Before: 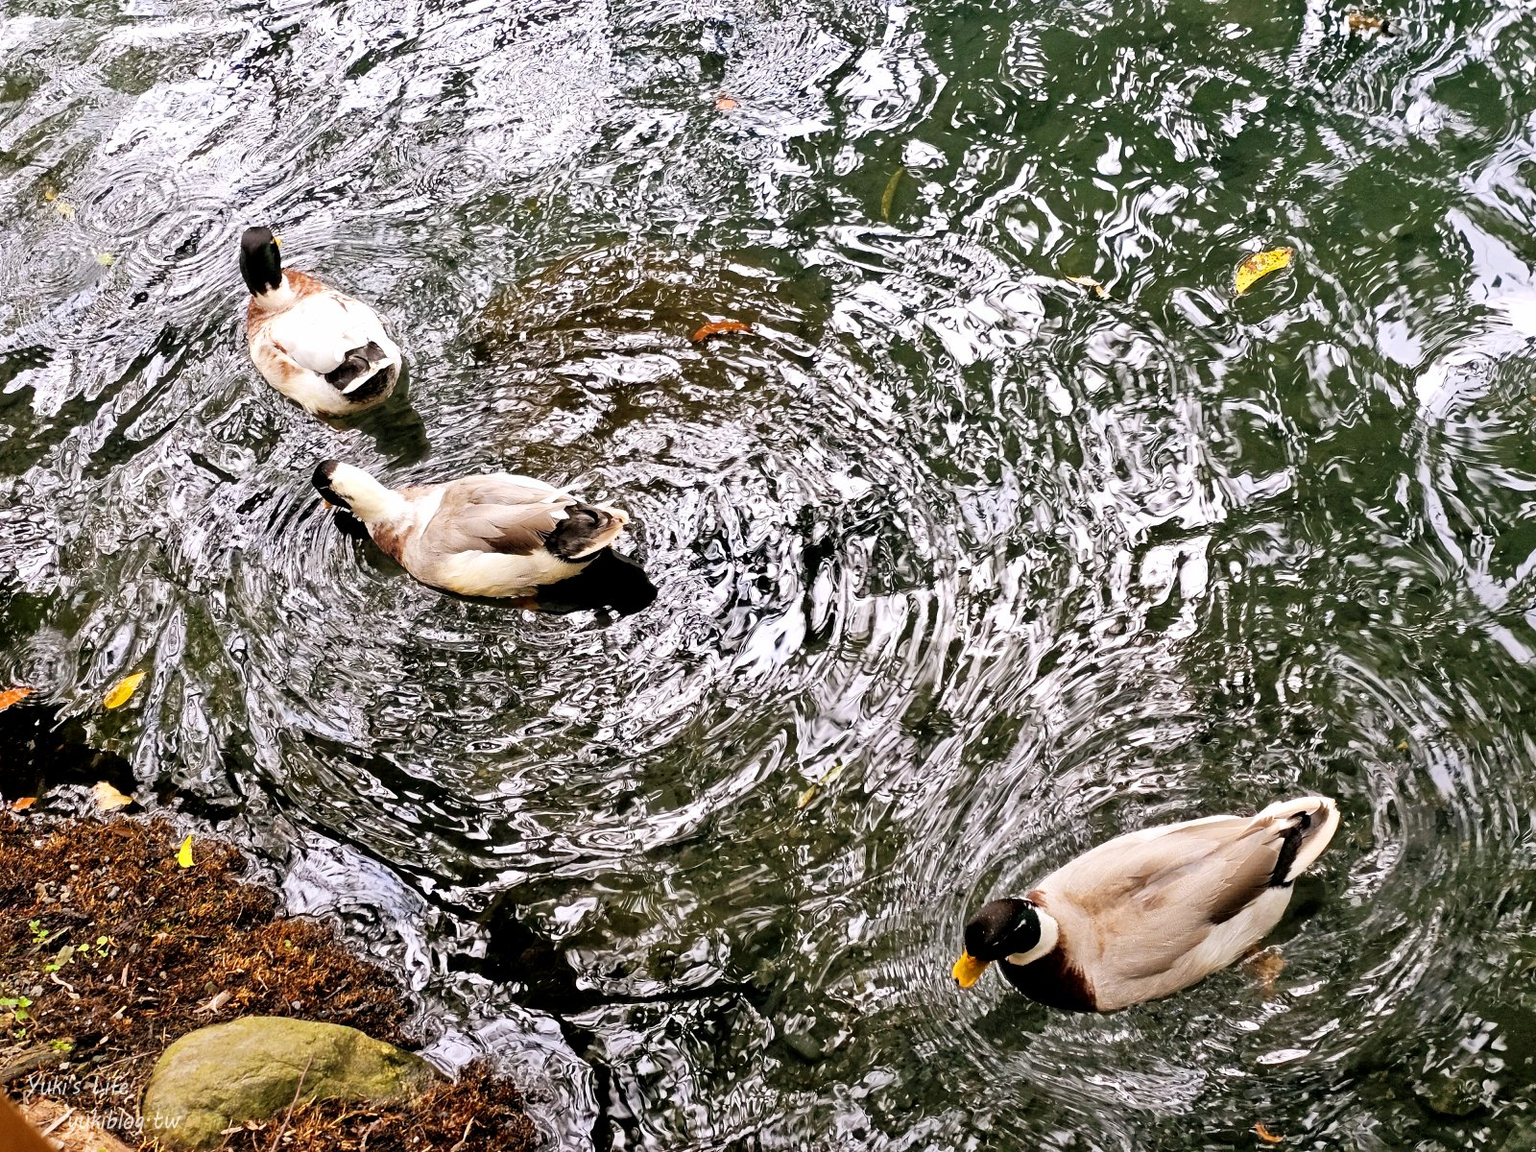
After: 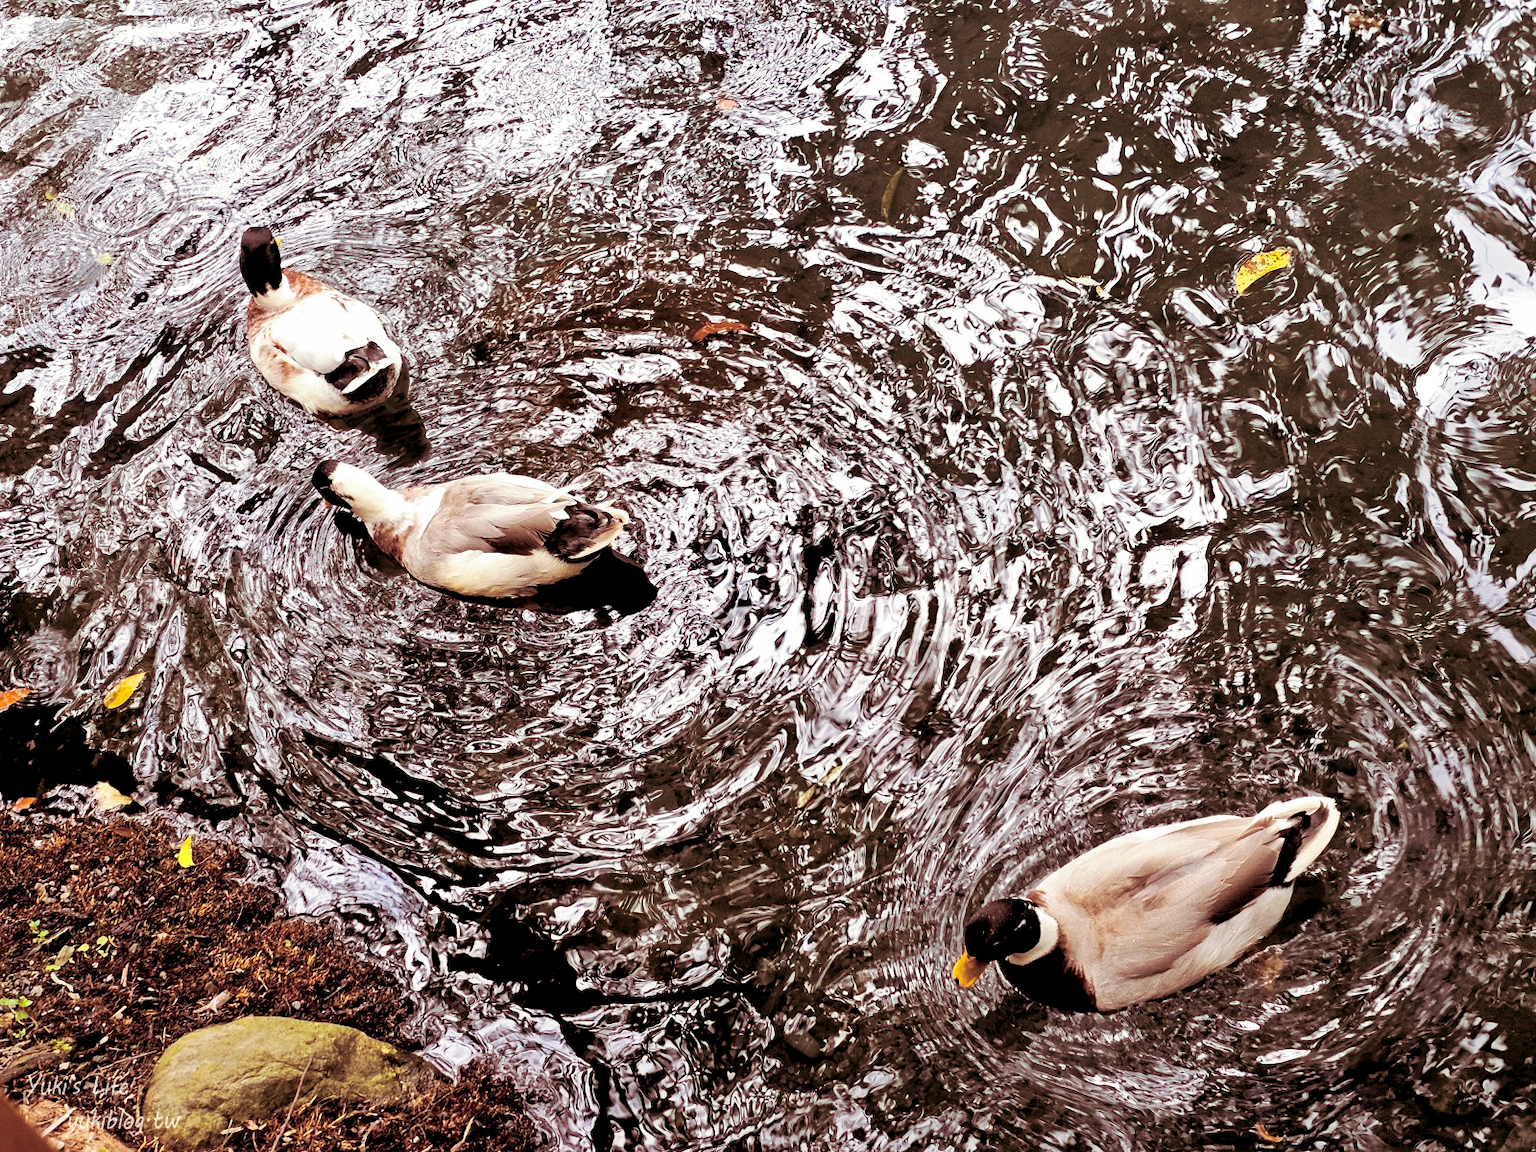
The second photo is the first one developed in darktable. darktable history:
exposure: black level correction 0.005, exposure 0.001 EV, compensate highlight preservation false
split-toning: on, module defaults
